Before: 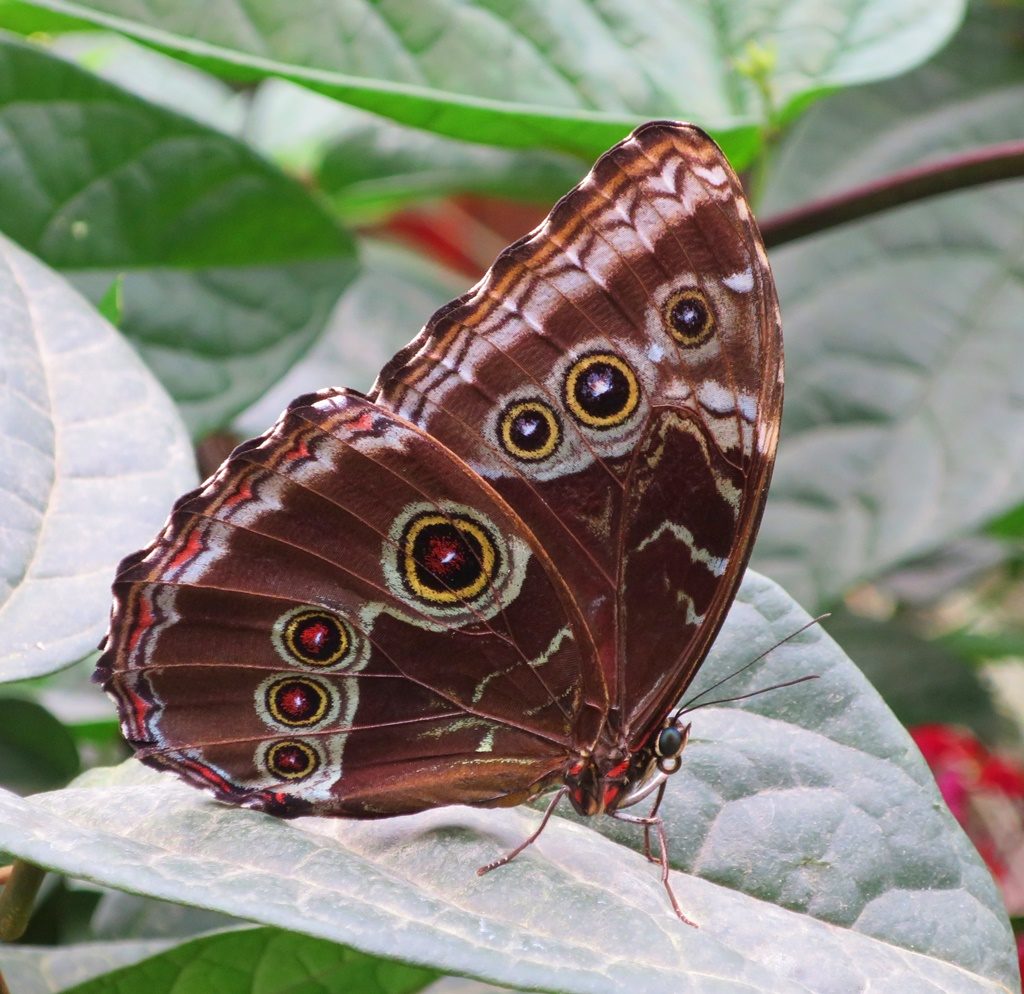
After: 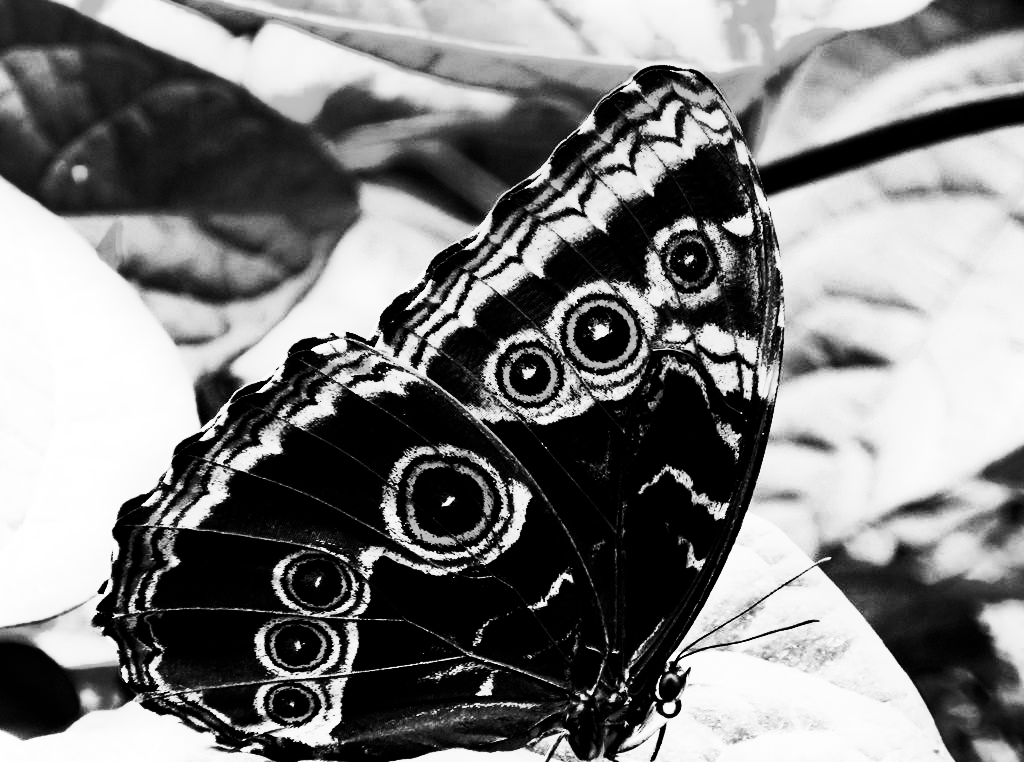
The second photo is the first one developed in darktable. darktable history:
crop: top 5.667%, bottom 17.637%
exposure: black level correction 0.016, exposure -0.009 EV, compensate highlight preservation false
haze removal: compatibility mode true, adaptive false
monochrome: a 0, b 0, size 0.5, highlights 0.57
contrast brightness saturation: contrast 0.32, brightness -0.08, saturation 0.17
rgb curve: curves: ch0 [(0, 0) (0.21, 0.15) (0.24, 0.21) (0.5, 0.75) (0.75, 0.96) (0.89, 0.99) (1, 1)]; ch1 [(0, 0.02) (0.21, 0.13) (0.25, 0.2) (0.5, 0.67) (0.75, 0.9) (0.89, 0.97) (1, 1)]; ch2 [(0, 0.02) (0.21, 0.13) (0.25, 0.2) (0.5, 0.67) (0.75, 0.9) (0.89, 0.97) (1, 1)], compensate middle gray true
color correction: highlights a* -2.68, highlights b* 2.57
color balance rgb: linear chroma grading › global chroma 9%, perceptual saturation grading › global saturation 36%, perceptual saturation grading › shadows 35%, perceptual brilliance grading › global brilliance 15%, perceptual brilliance grading › shadows -35%, global vibrance 15%
